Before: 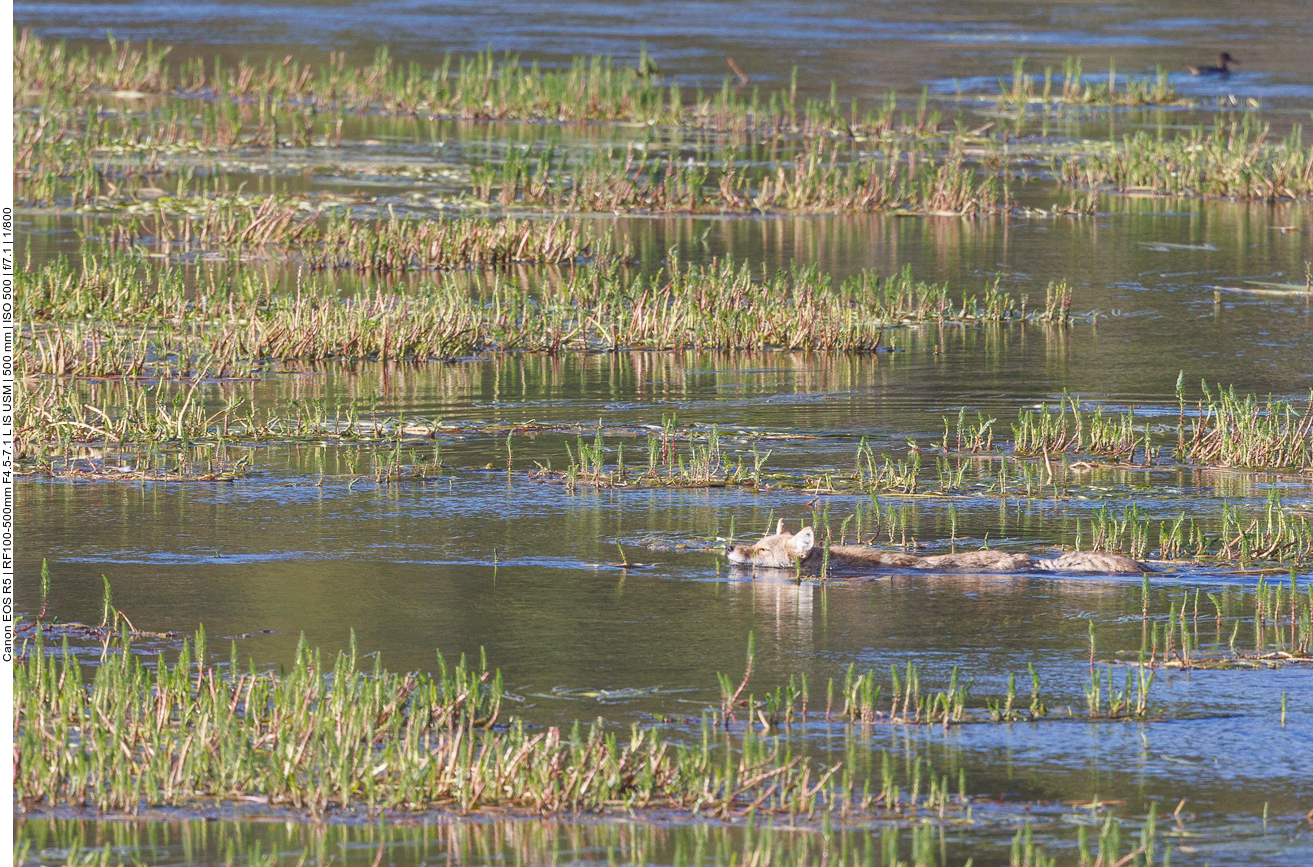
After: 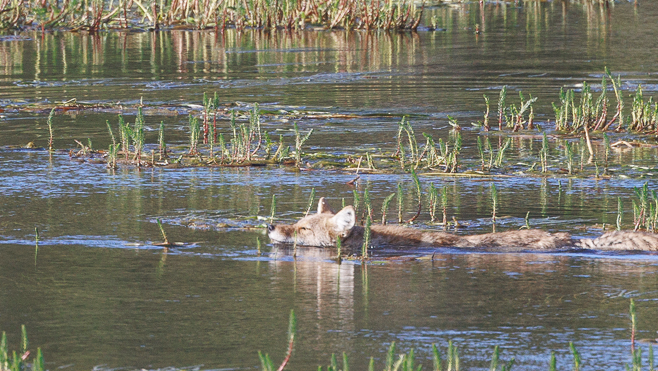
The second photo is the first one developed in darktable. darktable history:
color zones: curves: ch0 [(0, 0.5) (0.125, 0.4) (0.25, 0.5) (0.375, 0.4) (0.5, 0.4) (0.625, 0.6) (0.75, 0.6) (0.875, 0.5)]; ch1 [(0, 0.4) (0.125, 0.5) (0.25, 0.4) (0.375, 0.4) (0.5, 0.4) (0.625, 0.4) (0.75, 0.5) (0.875, 0.4)]; ch2 [(0, 0.6) (0.125, 0.5) (0.25, 0.5) (0.375, 0.6) (0.5, 0.6) (0.625, 0.5) (0.75, 0.5) (0.875, 0.5)]
crop: left 34.998%, top 37.113%, right 14.848%, bottom 20.078%
